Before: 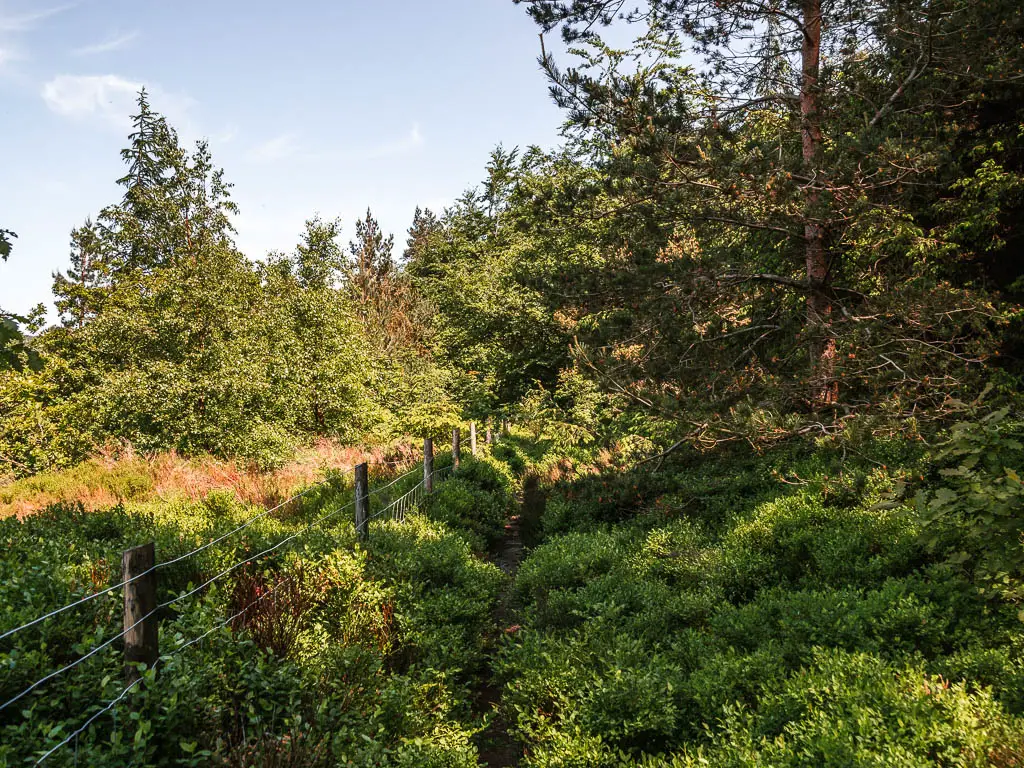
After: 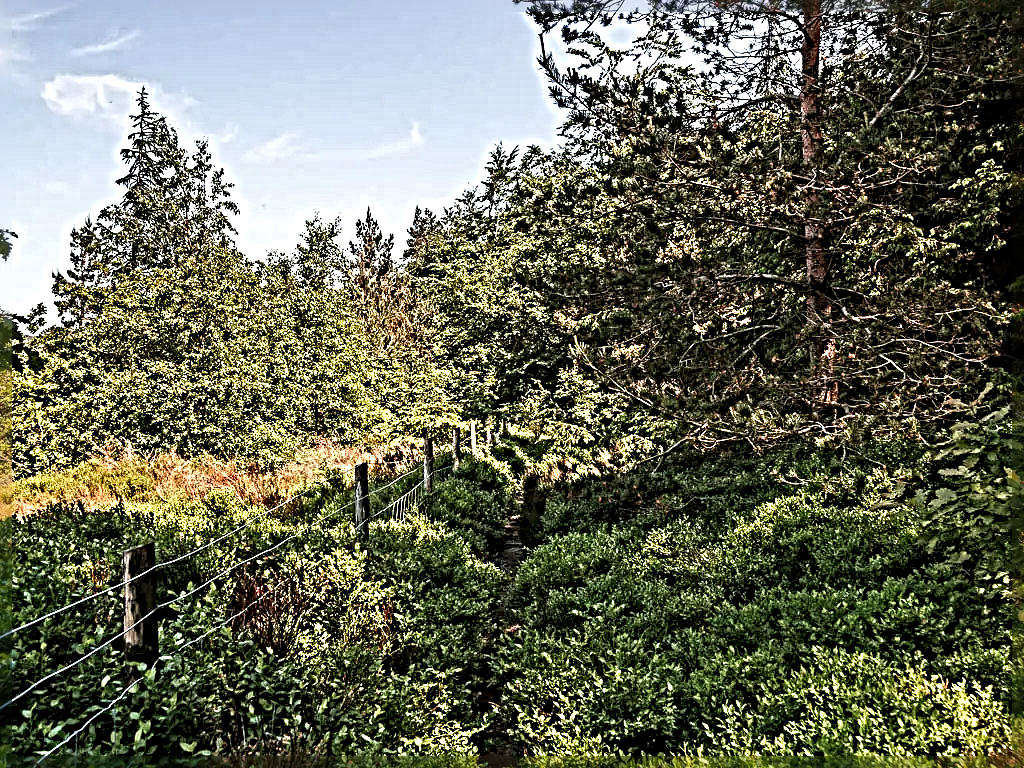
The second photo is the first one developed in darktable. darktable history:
sharpen: radius 6.3, amount 1.8, threshold 0
local contrast: highlights 100%, shadows 100%, detail 120%, midtone range 0.2
